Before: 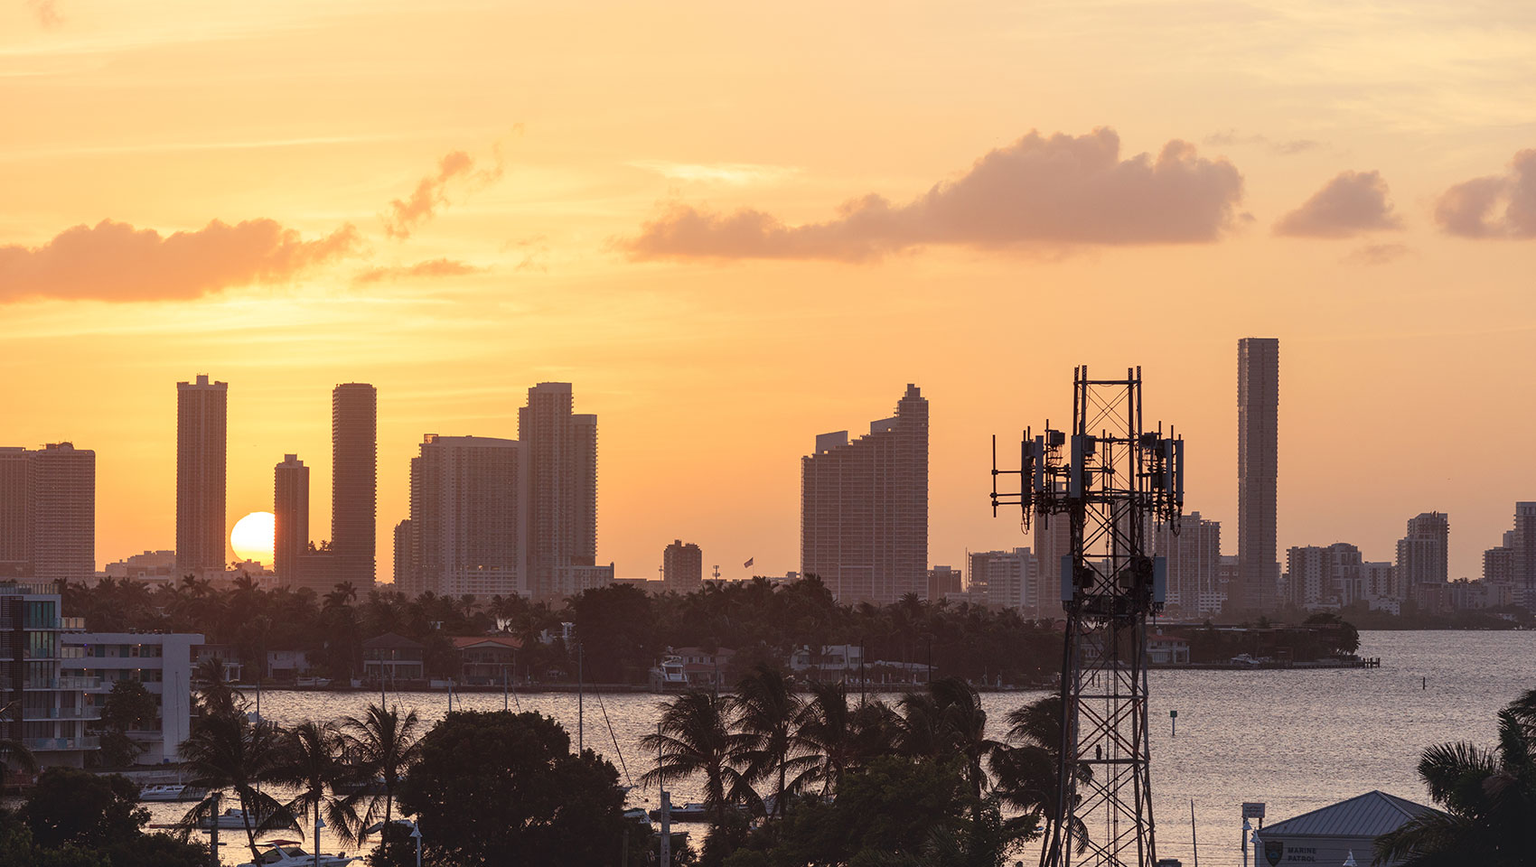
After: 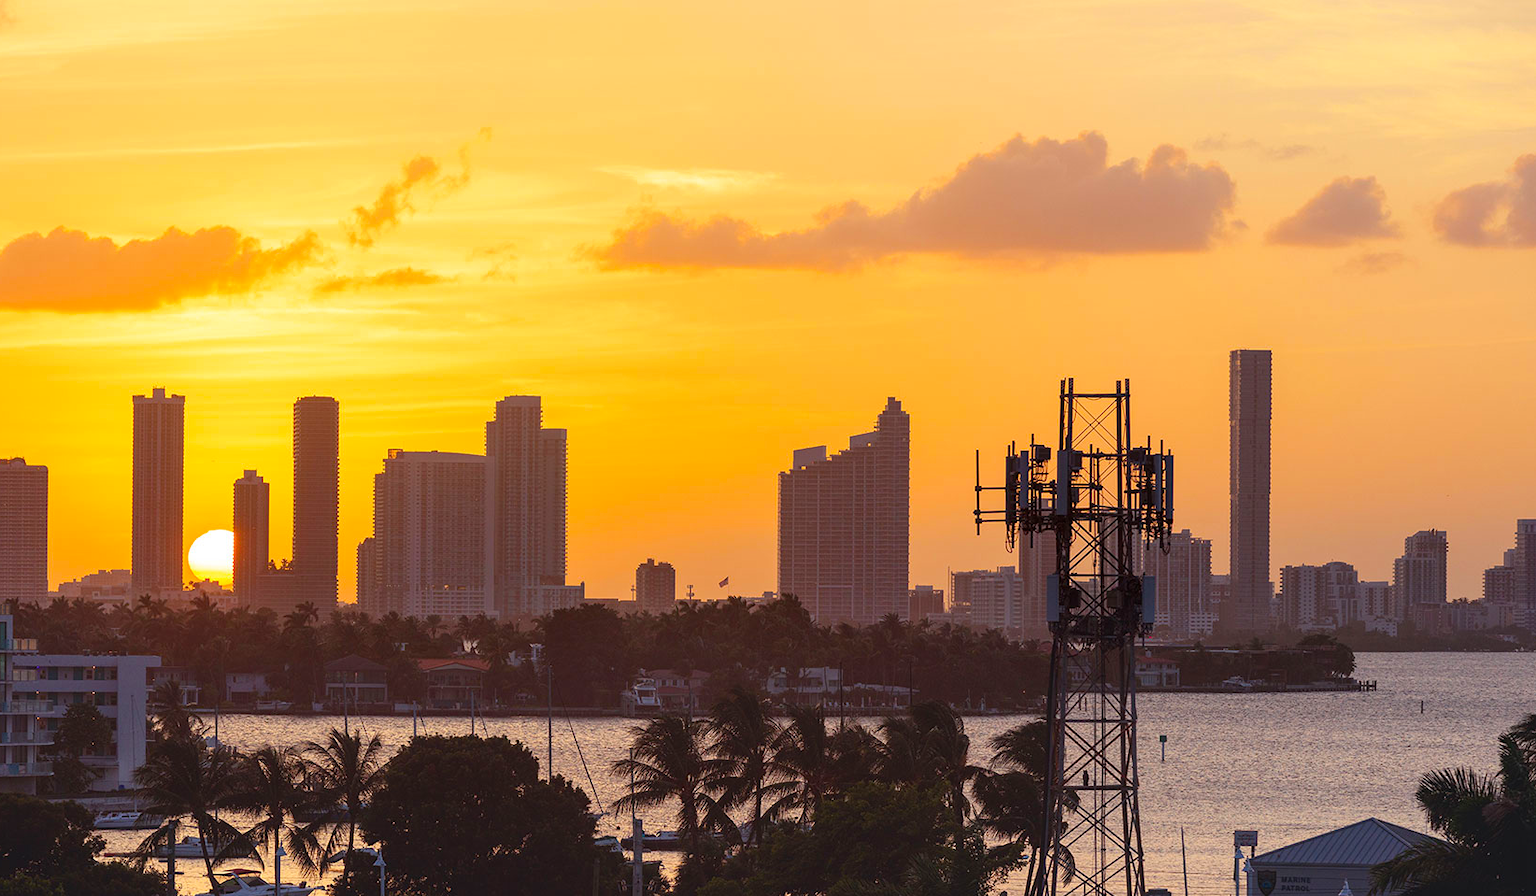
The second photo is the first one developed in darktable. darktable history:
color balance rgb: linear chroma grading › global chroma 15%, perceptual saturation grading › global saturation 30%
crop and rotate: left 3.238%
